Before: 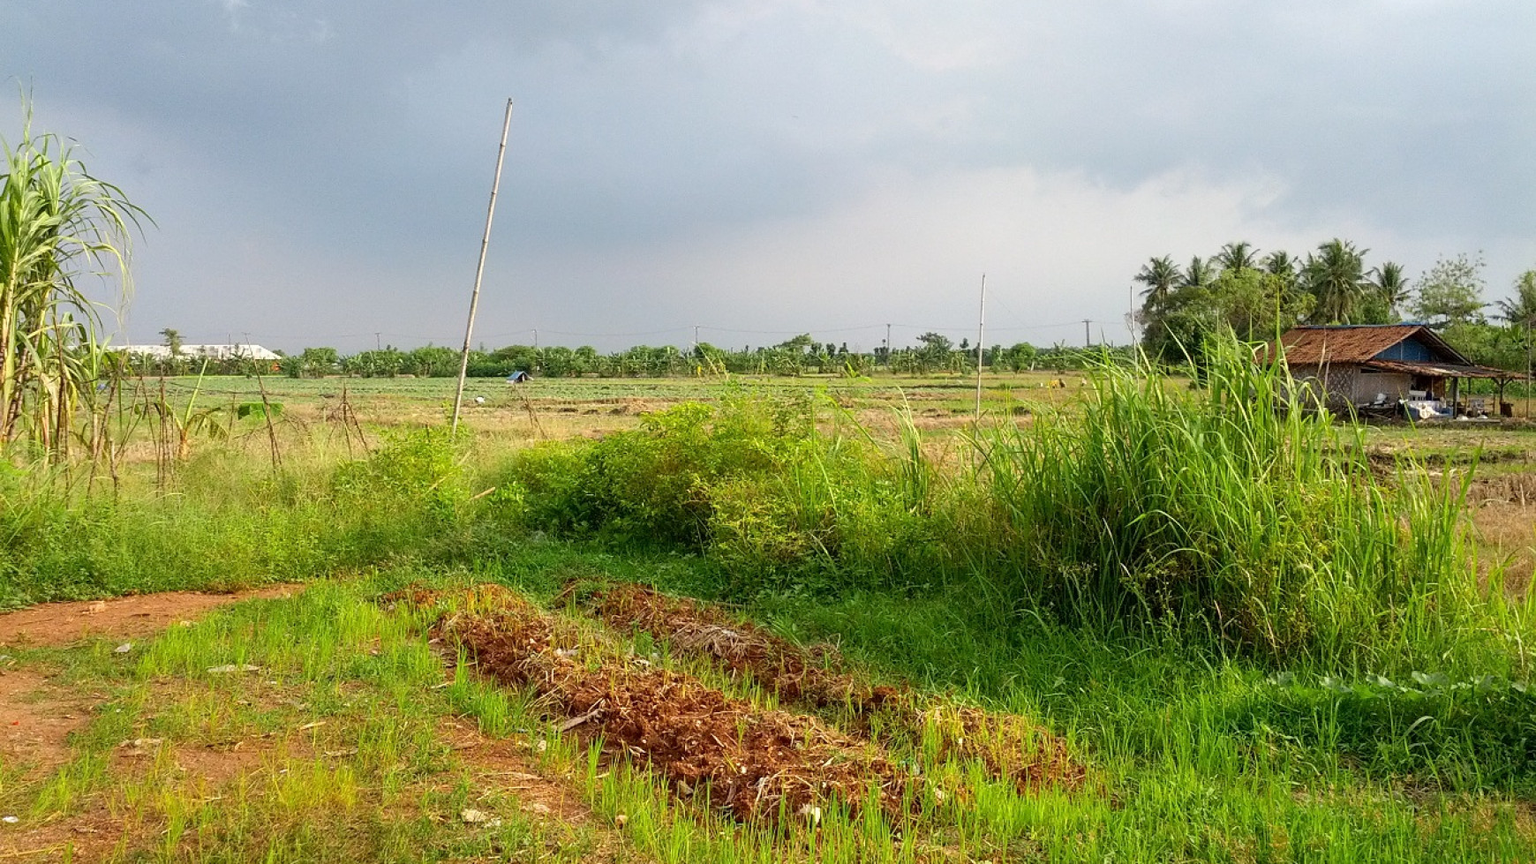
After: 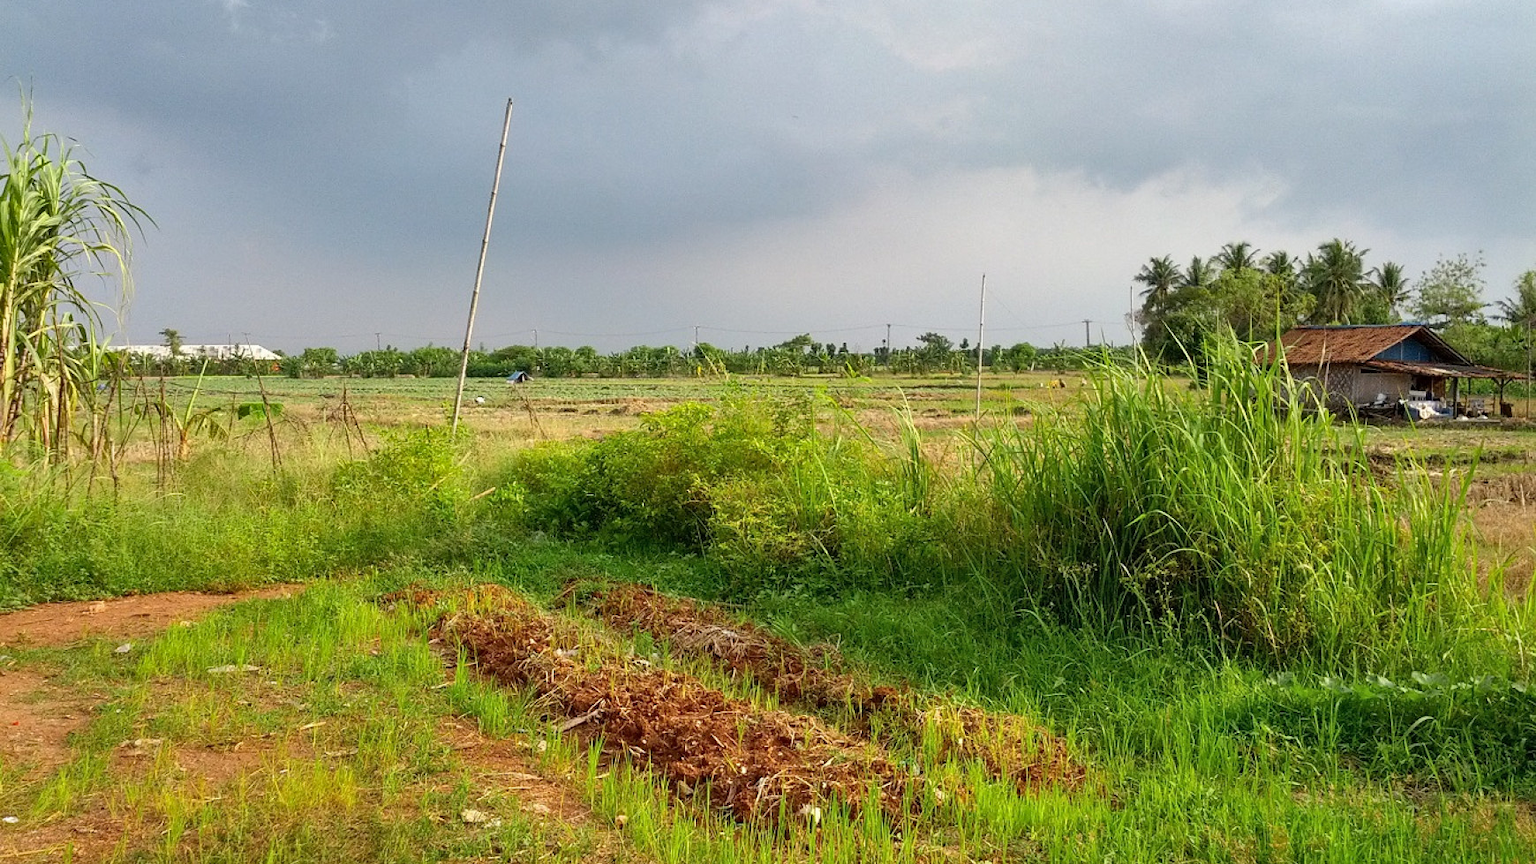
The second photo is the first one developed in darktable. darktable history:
shadows and highlights: shadows 61.14, soften with gaussian
